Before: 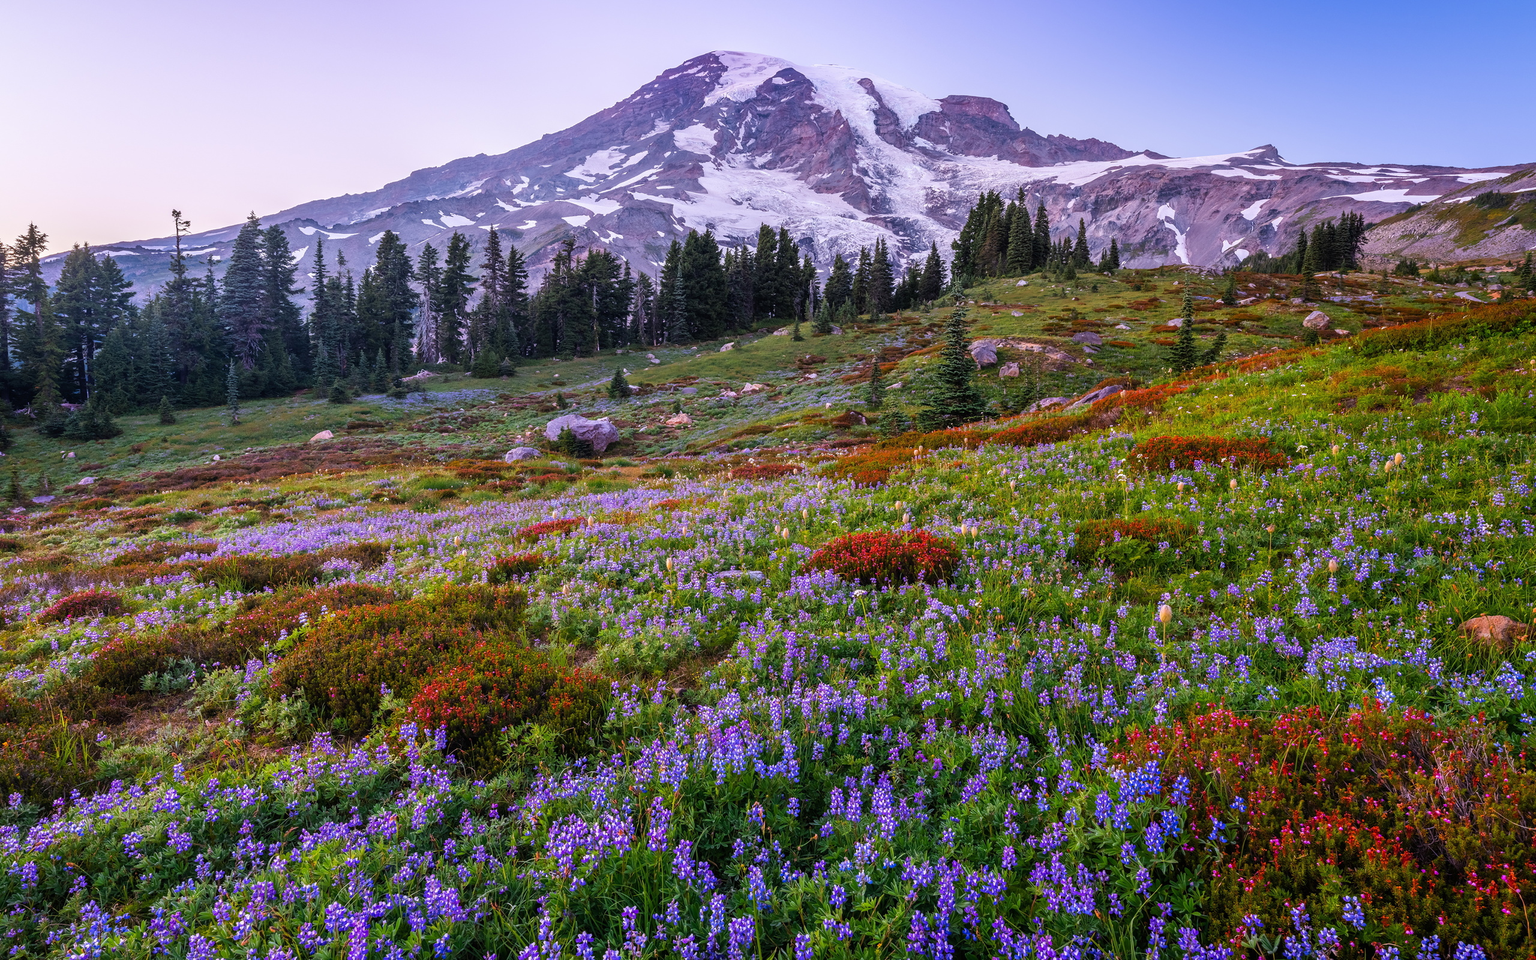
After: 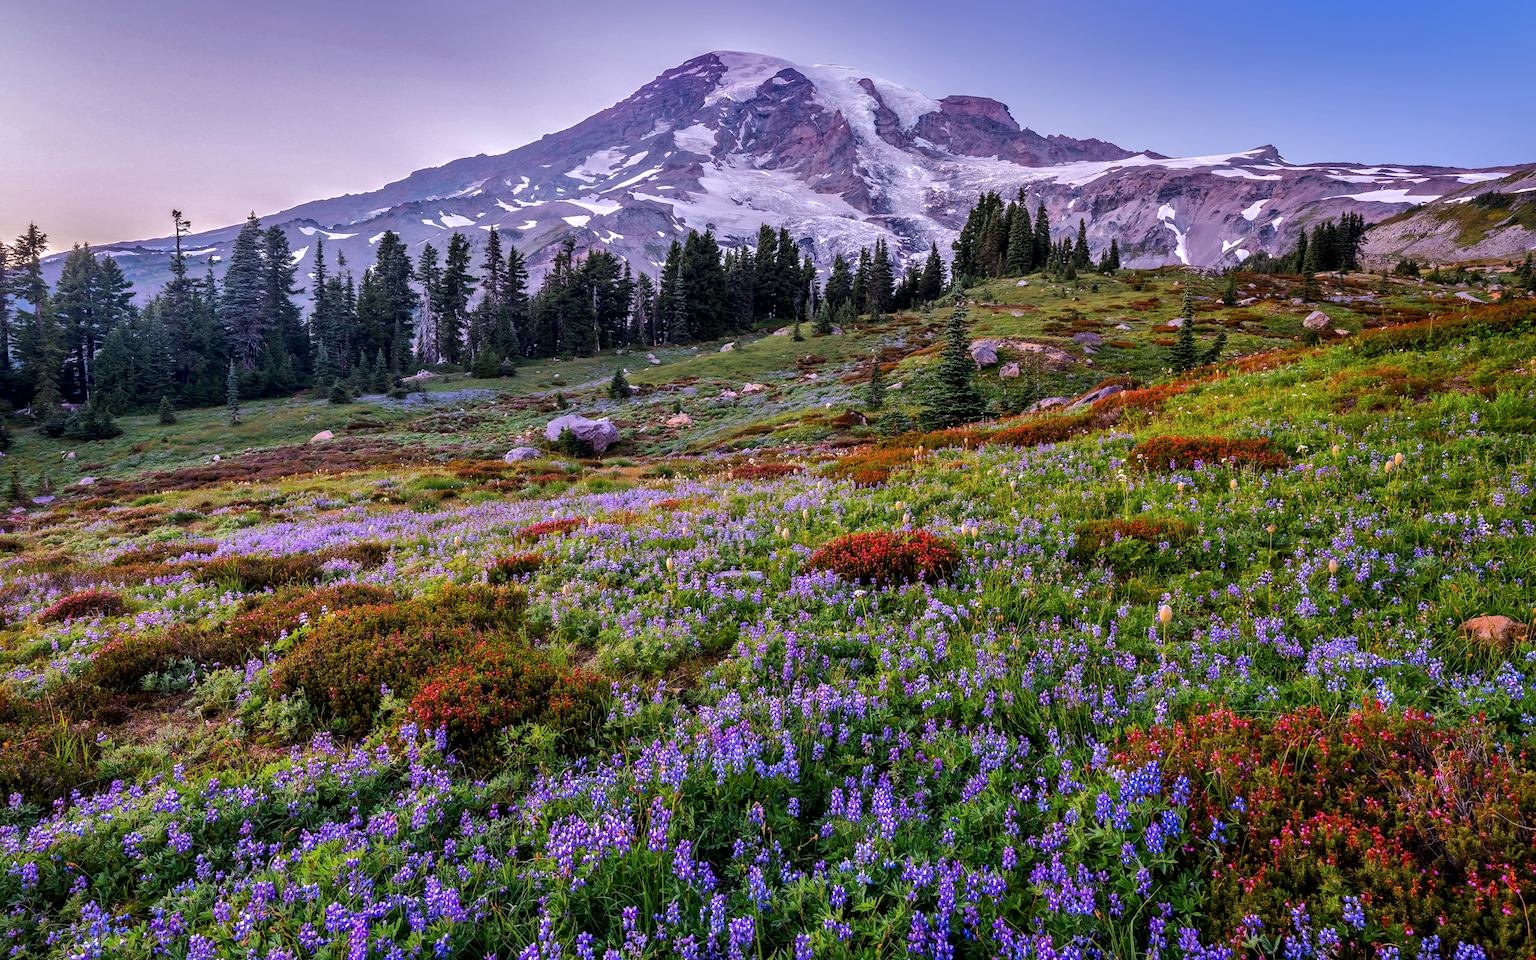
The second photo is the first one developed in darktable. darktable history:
shadows and highlights: shadows -18.1, highlights -73.78
contrast equalizer: octaves 7, y [[0.531, 0.548, 0.559, 0.557, 0.544, 0.527], [0.5 ×6], [0.5 ×6], [0 ×6], [0 ×6]]
color correction: highlights b* -0.043
